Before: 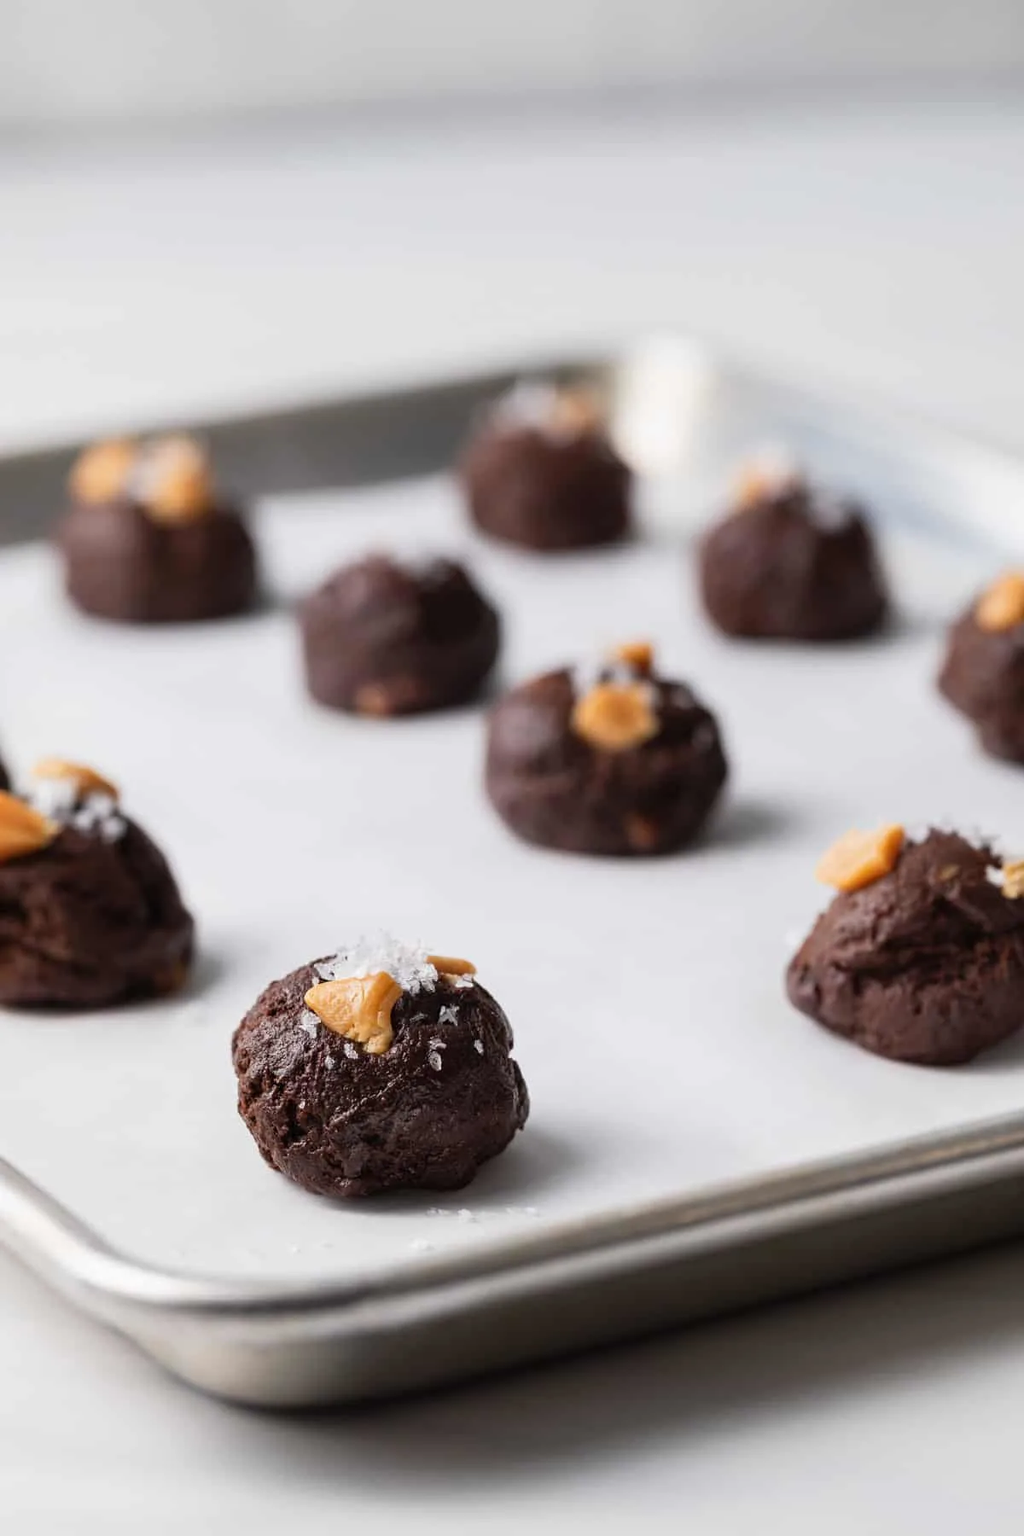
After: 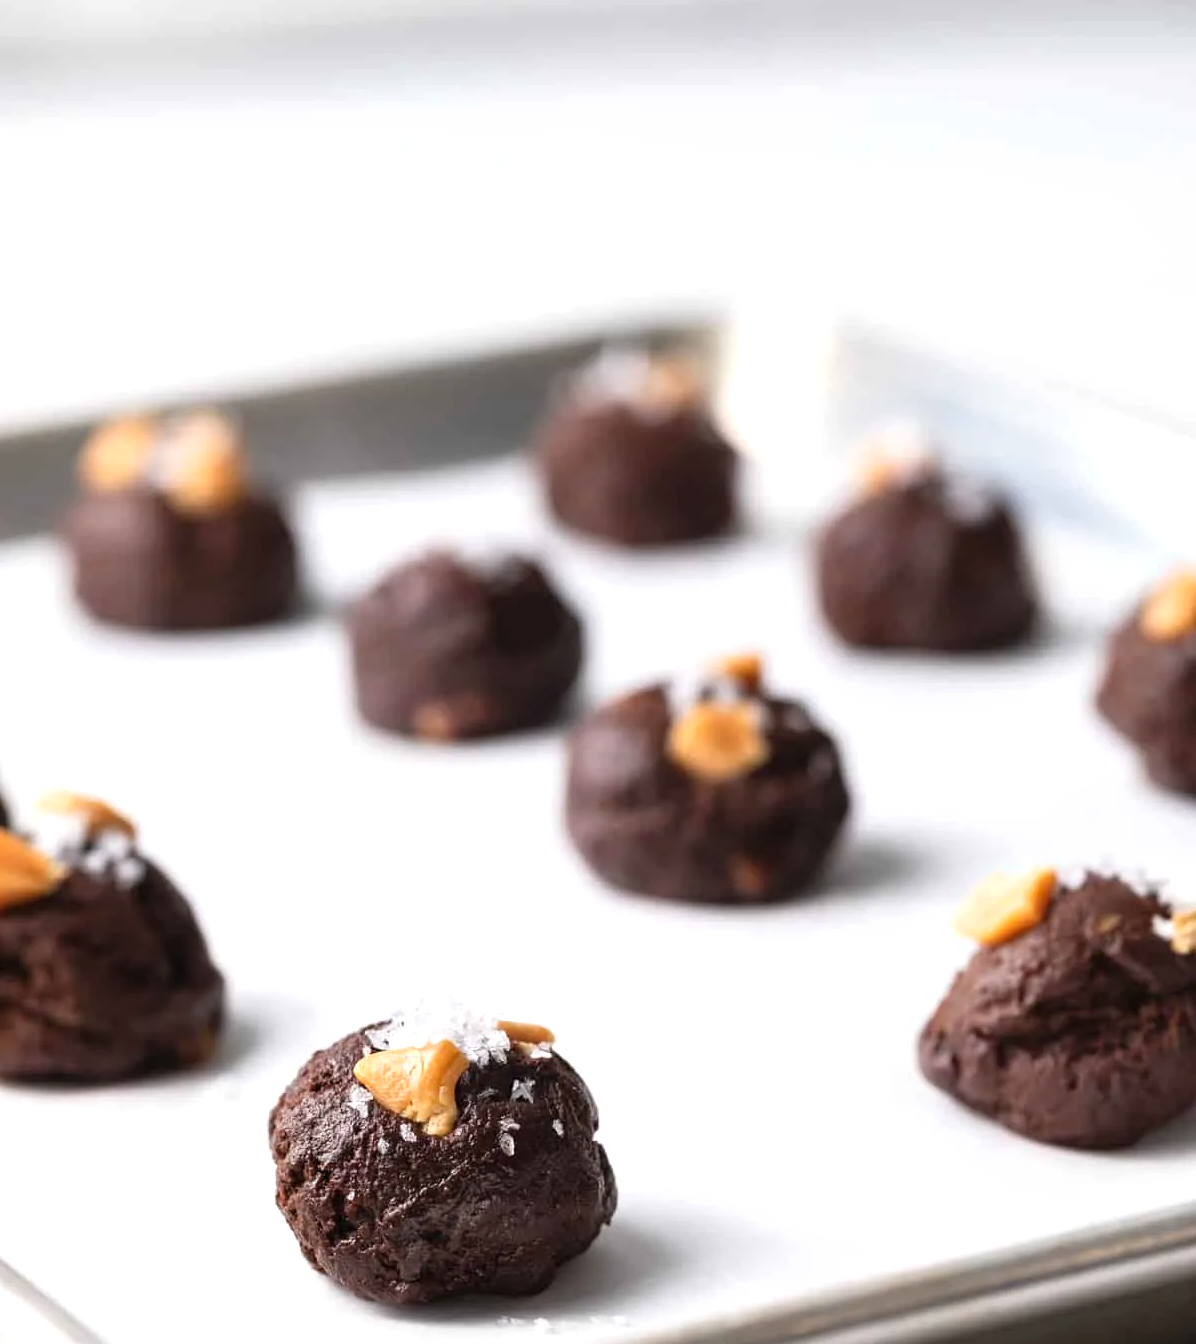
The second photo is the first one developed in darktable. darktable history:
crop: left 0.309%, top 5.524%, bottom 19.768%
exposure: black level correction 0, exposure 0.499 EV, compensate exposure bias true, compensate highlight preservation false
